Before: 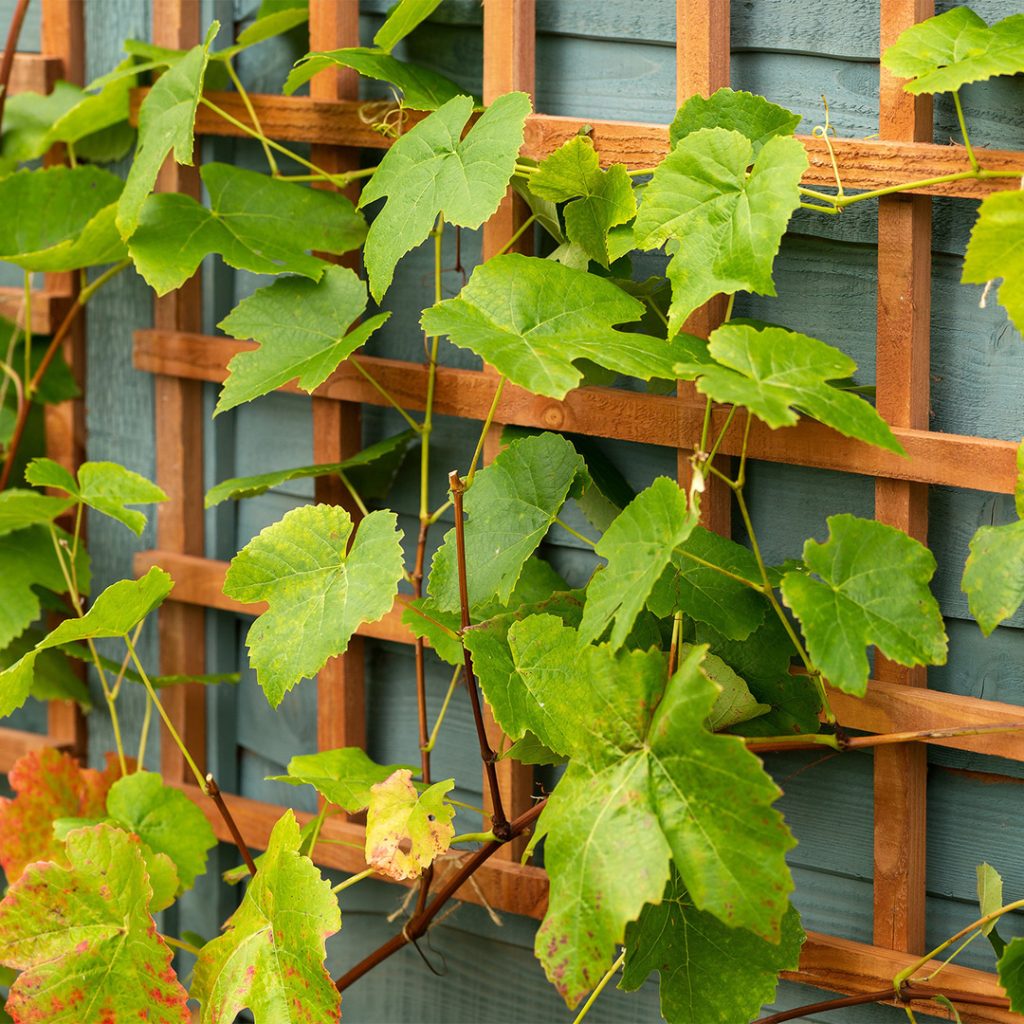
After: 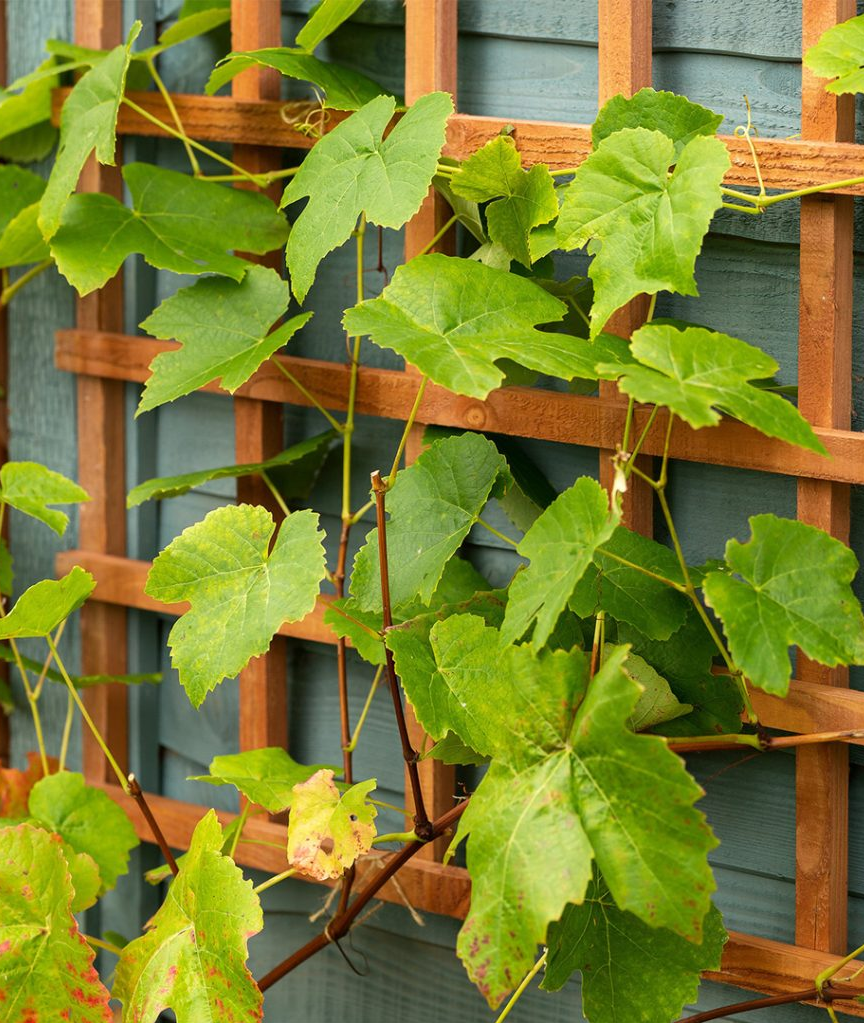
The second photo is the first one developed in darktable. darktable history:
crop: left 7.71%, right 7.831%
